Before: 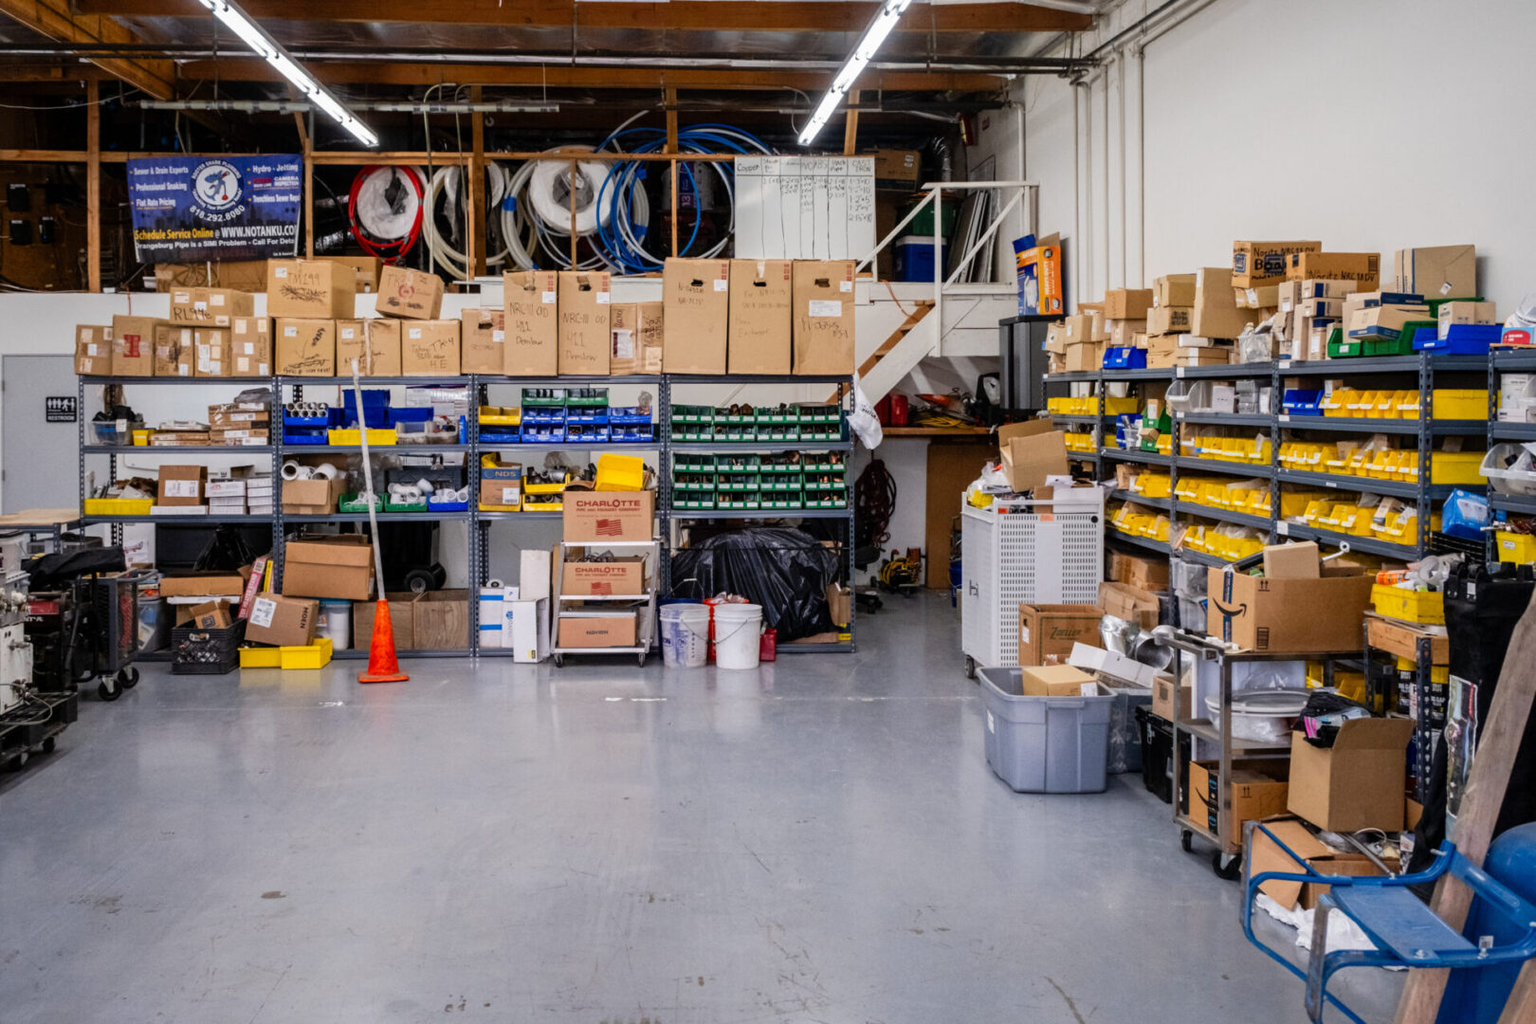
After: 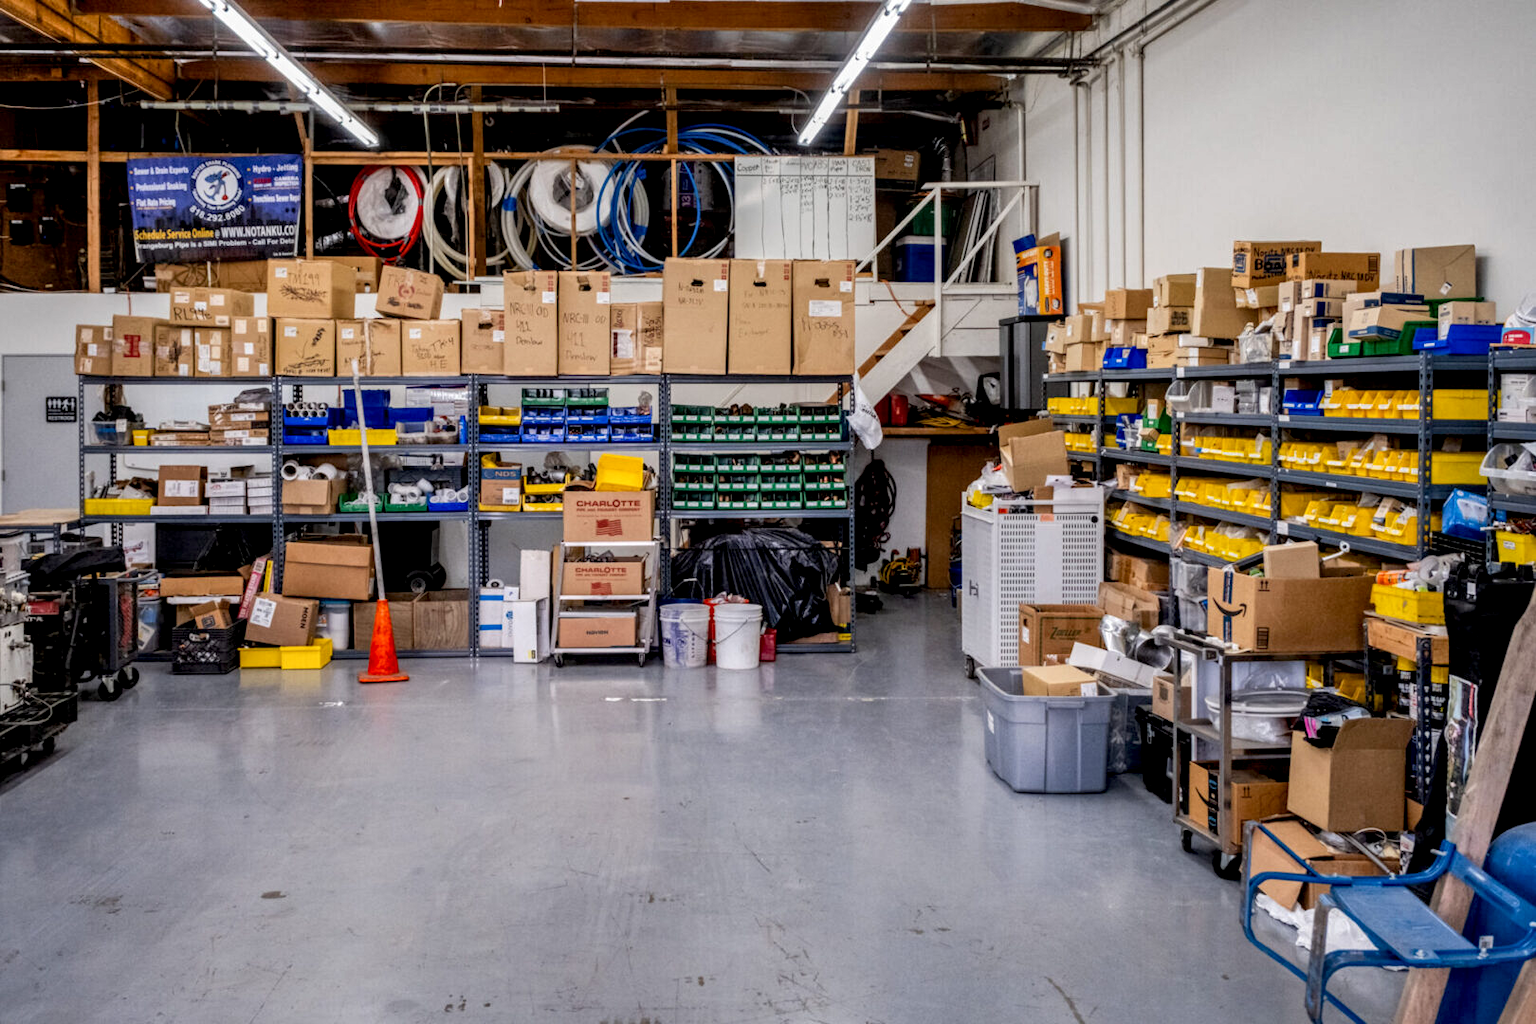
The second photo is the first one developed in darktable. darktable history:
exposure: black level correction 0.004, exposure 0.016 EV, compensate exposure bias true, compensate highlight preservation false
local contrast: detail 130%
shadows and highlights: white point adjustment 0.032, highlights color adjustment 49.68%, soften with gaussian
